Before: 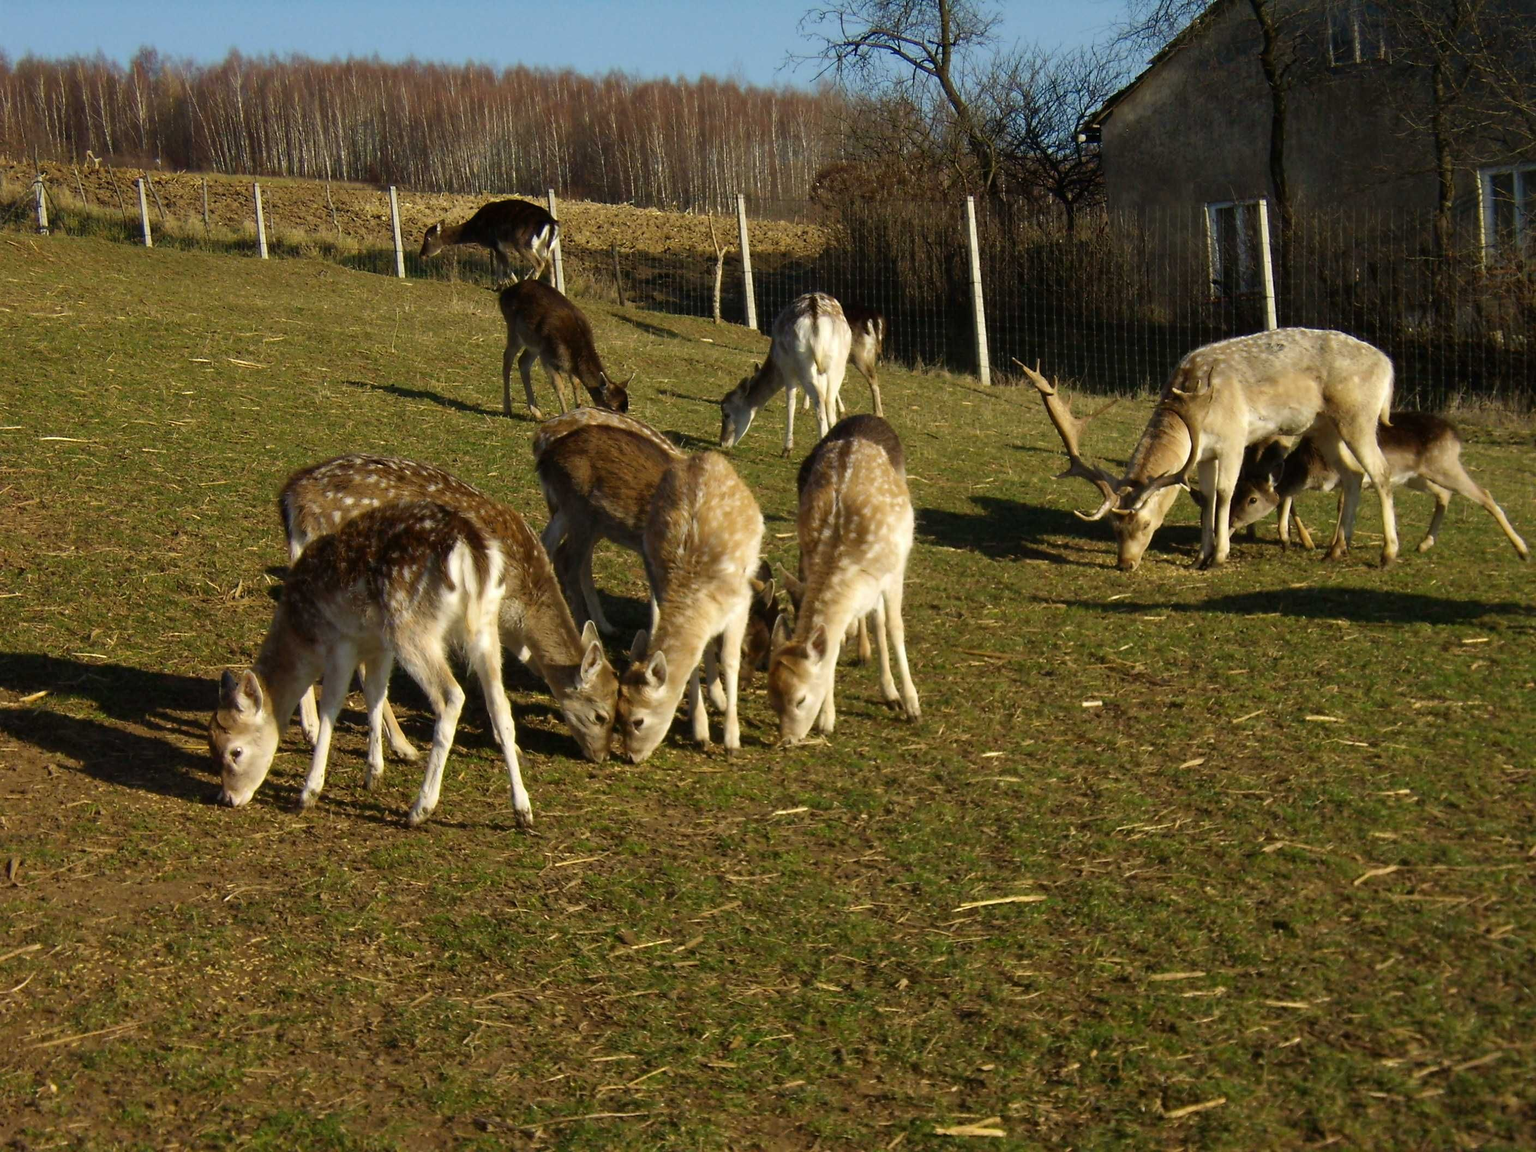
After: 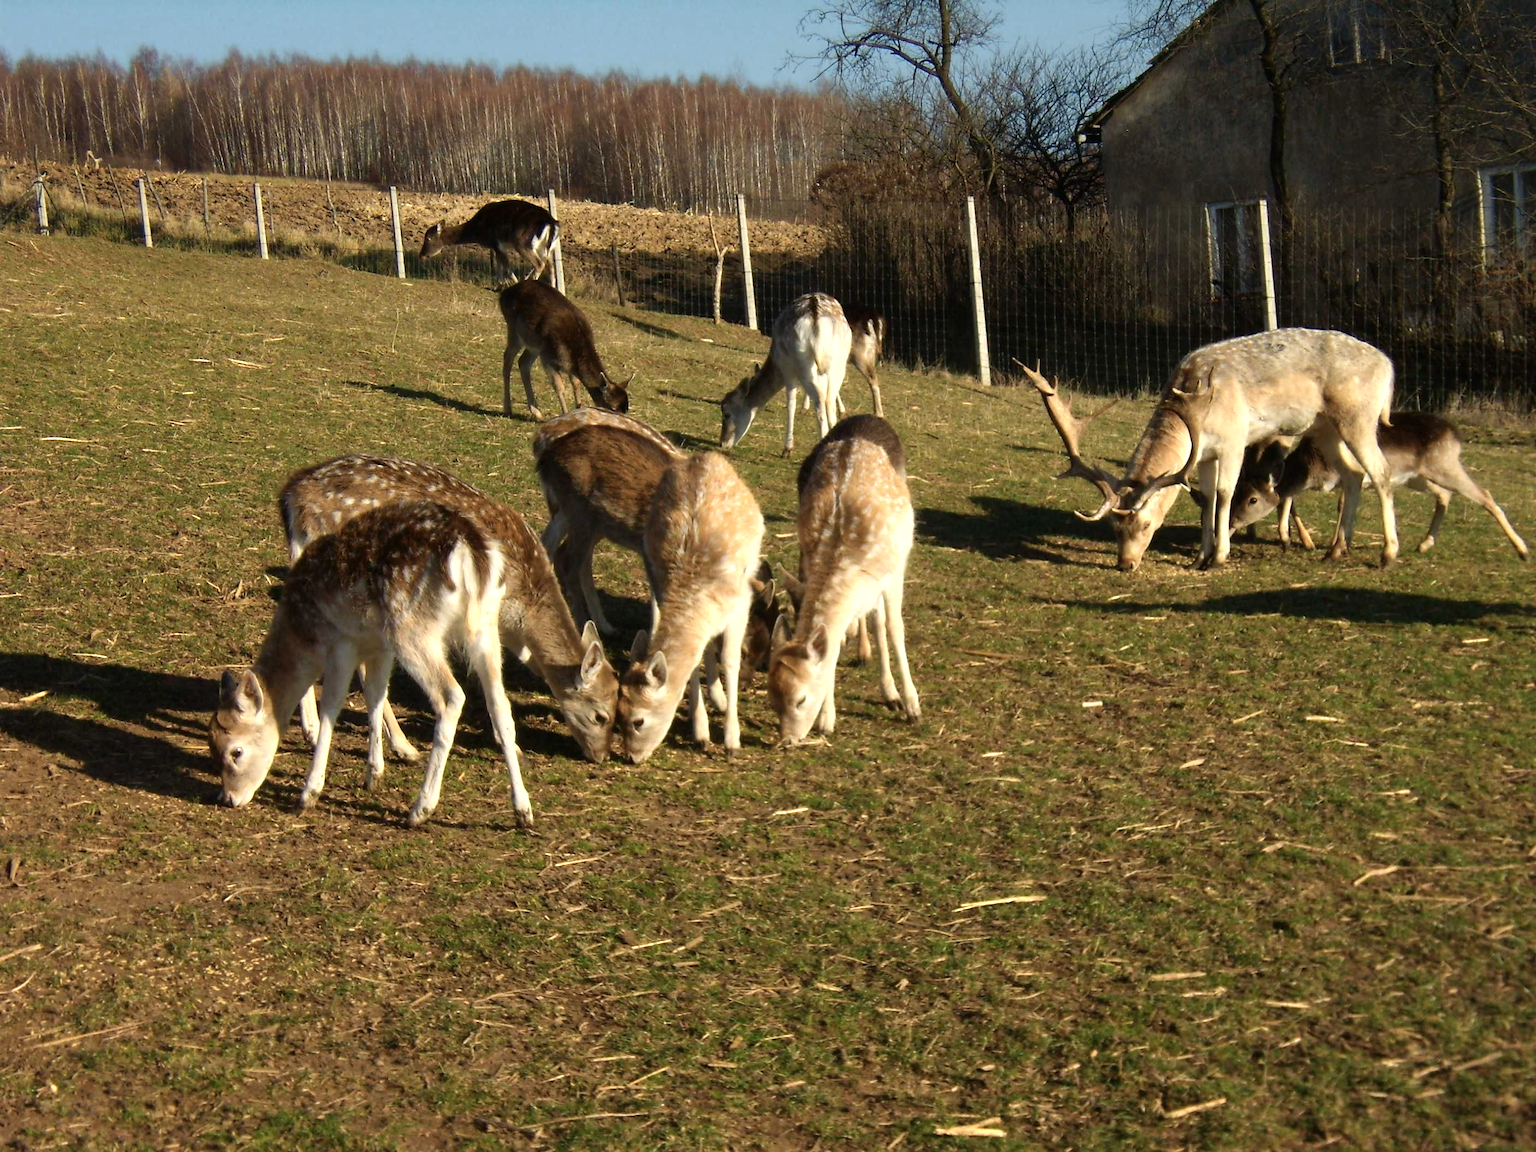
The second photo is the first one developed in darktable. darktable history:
color zones: curves: ch0 [(0.018, 0.548) (0.224, 0.64) (0.425, 0.447) (0.675, 0.575) (0.732, 0.579)]; ch1 [(0.066, 0.487) (0.25, 0.5) (0.404, 0.43) (0.75, 0.421) (0.956, 0.421)]; ch2 [(0.044, 0.561) (0.215, 0.465) (0.399, 0.544) (0.465, 0.548) (0.614, 0.447) (0.724, 0.43) (0.882, 0.623) (0.956, 0.632)]
